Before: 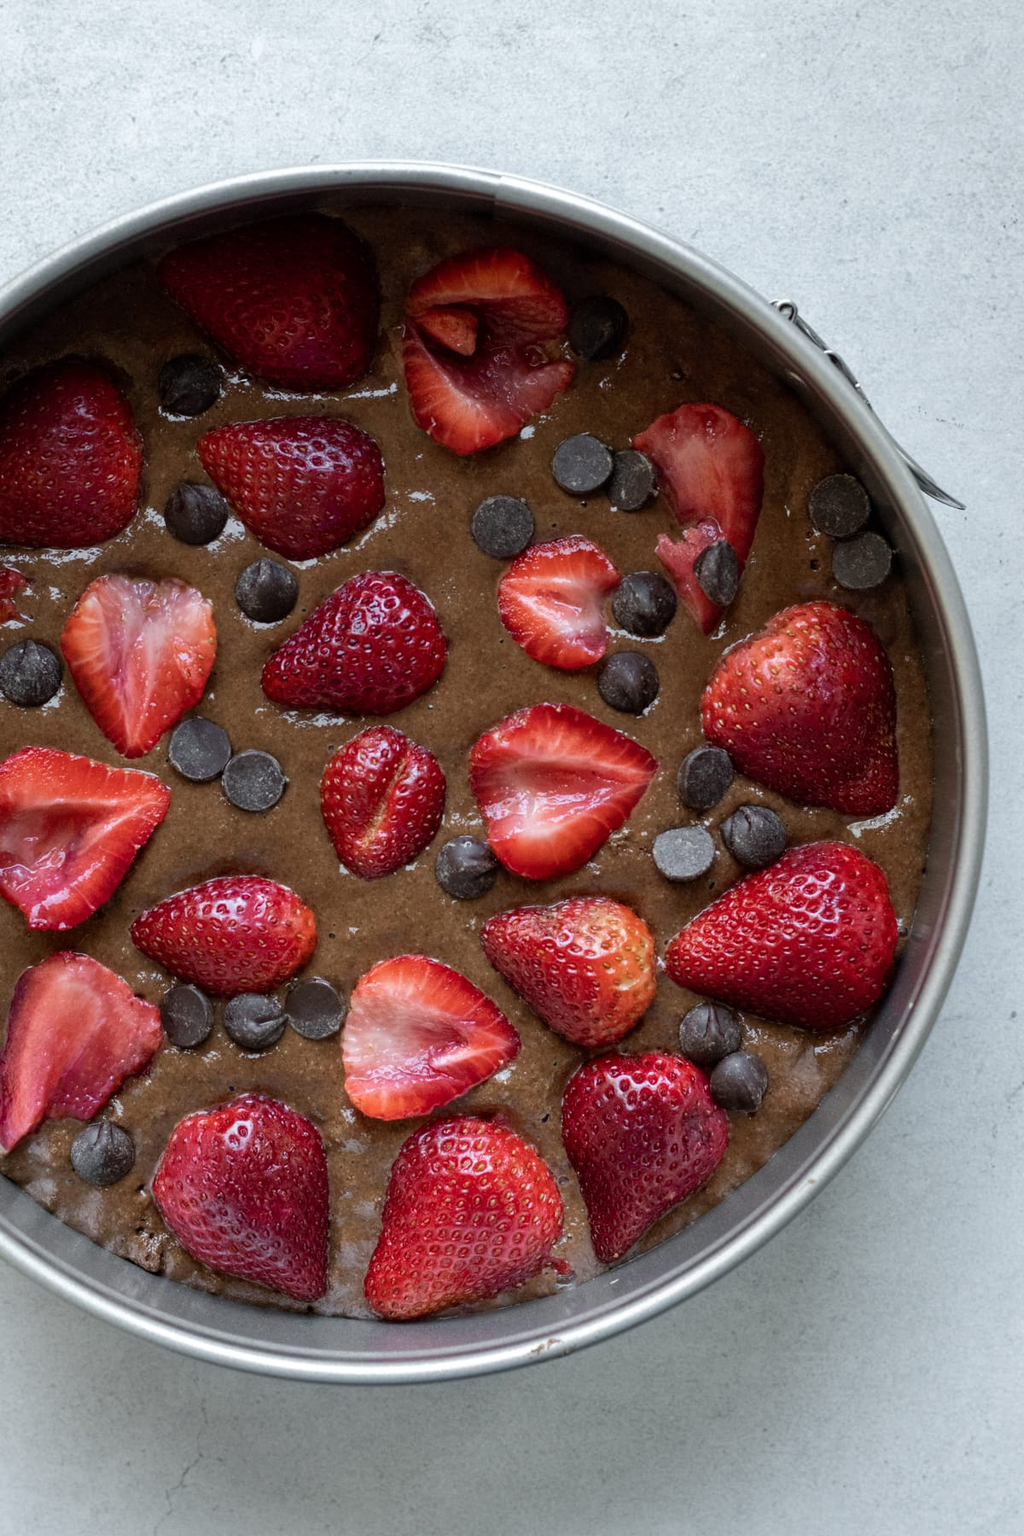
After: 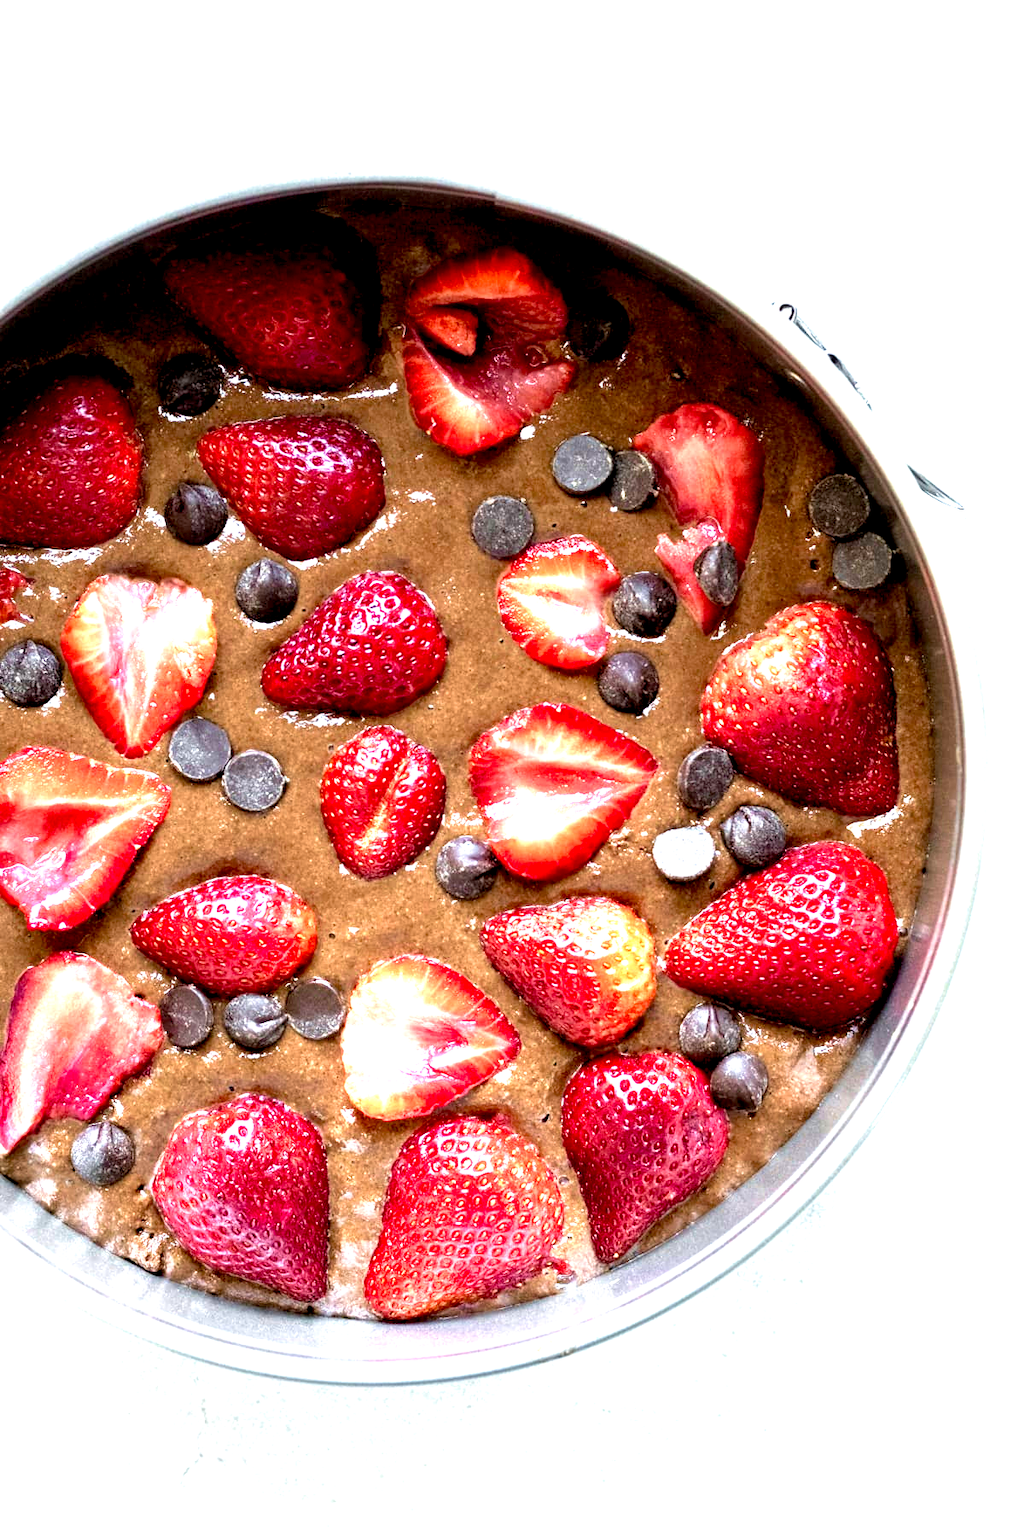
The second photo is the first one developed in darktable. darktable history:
color balance: contrast 10%
velvia: on, module defaults
exposure: black level correction 0.005, exposure 2.084 EV, compensate highlight preservation false
